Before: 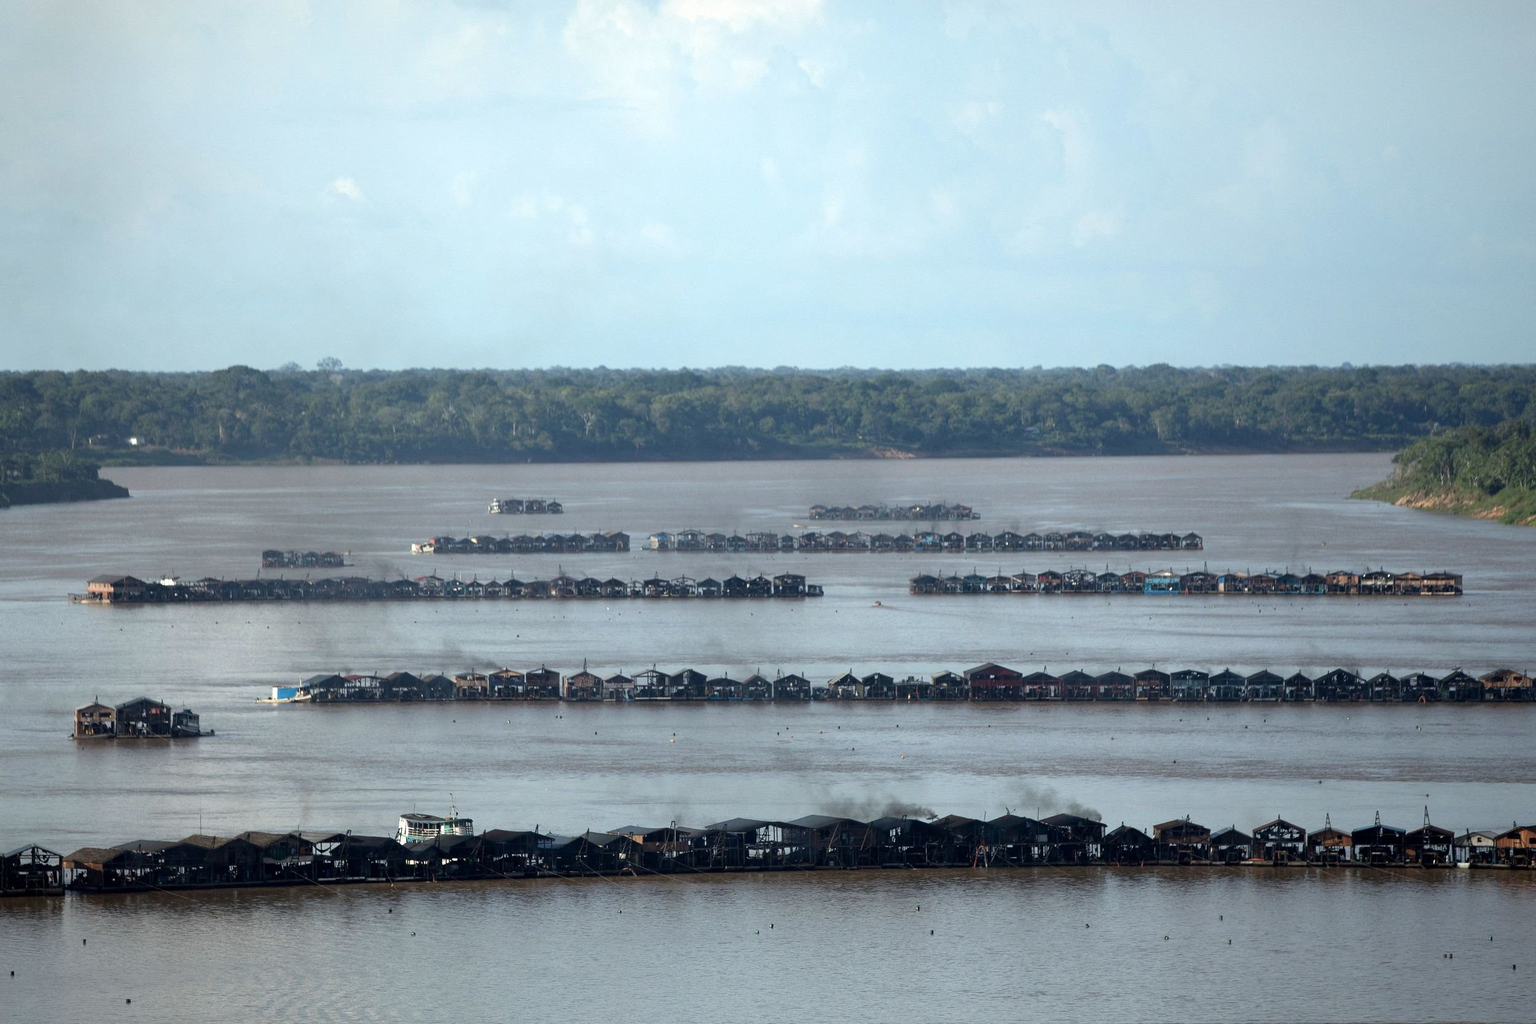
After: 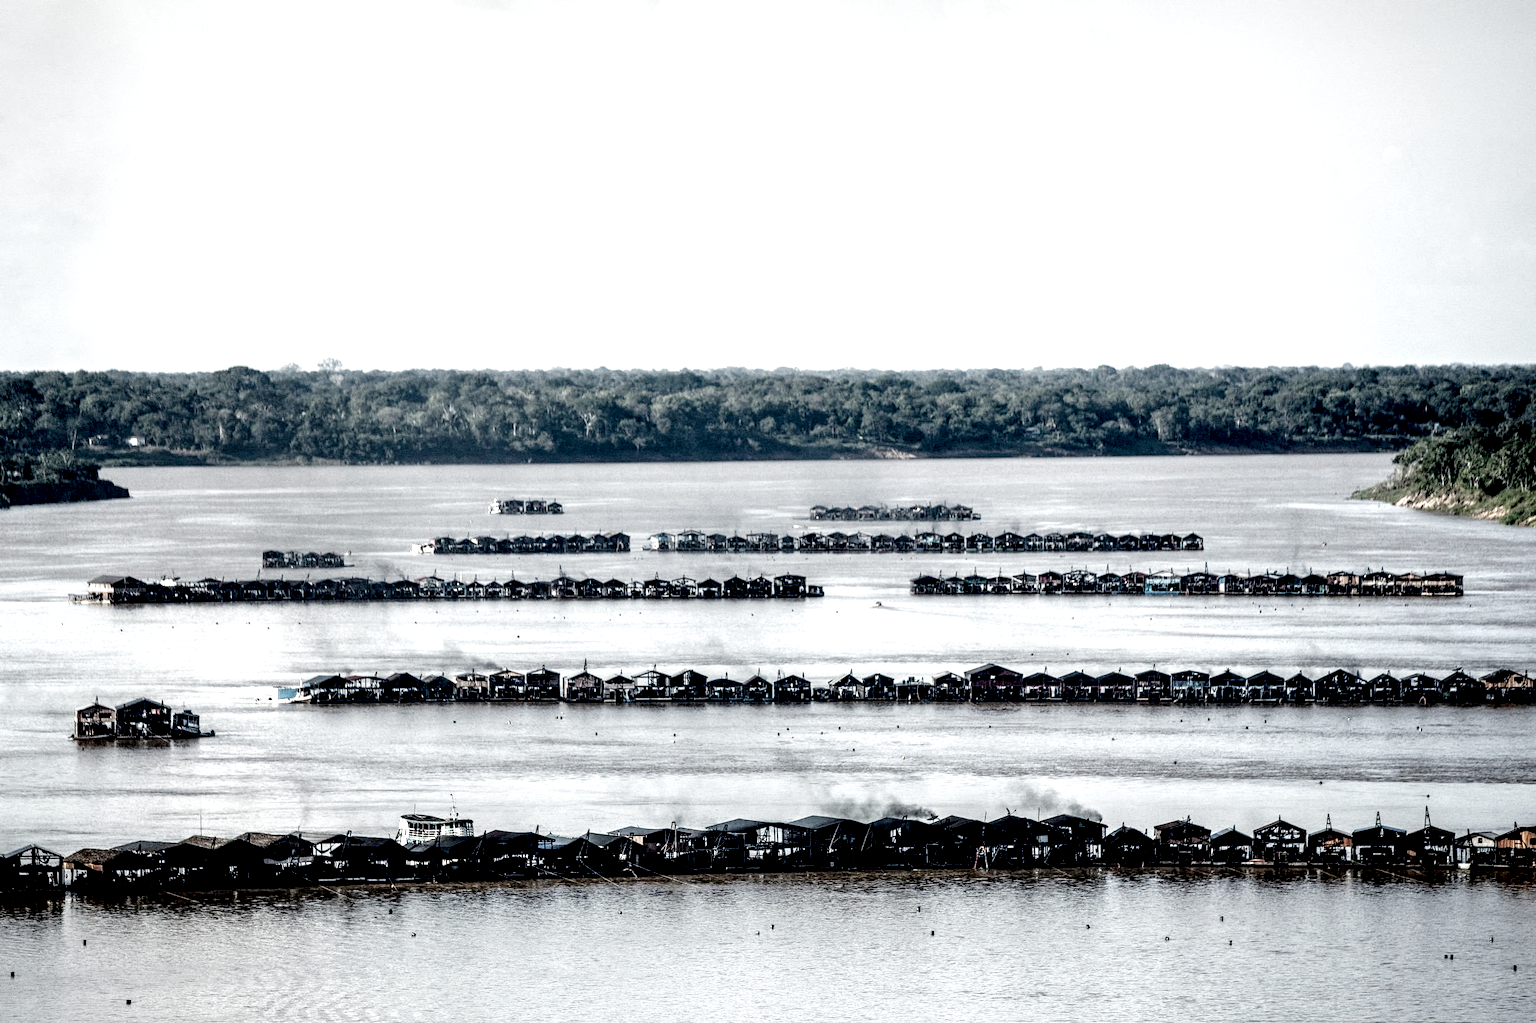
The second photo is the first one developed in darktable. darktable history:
exposure: exposure 1.251 EV, compensate highlight preservation false
contrast brightness saturation: saturation -0.176
tone equalizer: -8 EV -0.408 EV, -7 EV -0.393 EV, -6 EV -0.369 EV, -5 EV -0.213 EV, -3 EV 0.241 EV, -2 EV 0.341 EV, -1 EV 0.376 EV, +0 EV 0.445 EV, edges refinement/feathering 500, mask exposure compensation -1.57 EV, preserve details no
local contrast: highlights 112%, shadows 44%, detail 291%
filmic rgb: black relative exposure -7.65 EV, white relative exposure 4.56 EV, hardness 3.61, preserve chrominance no, color science v4 (2020), contrast in shadows soft, contrast in highlights soft
